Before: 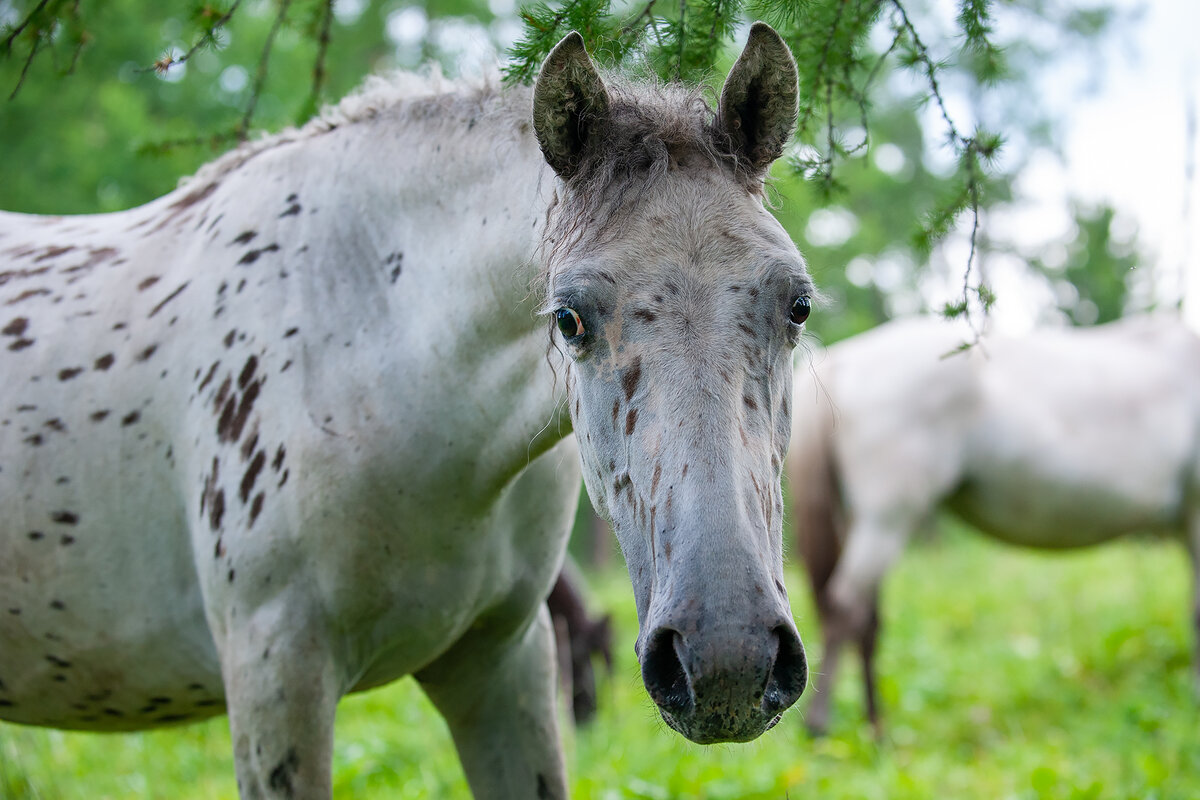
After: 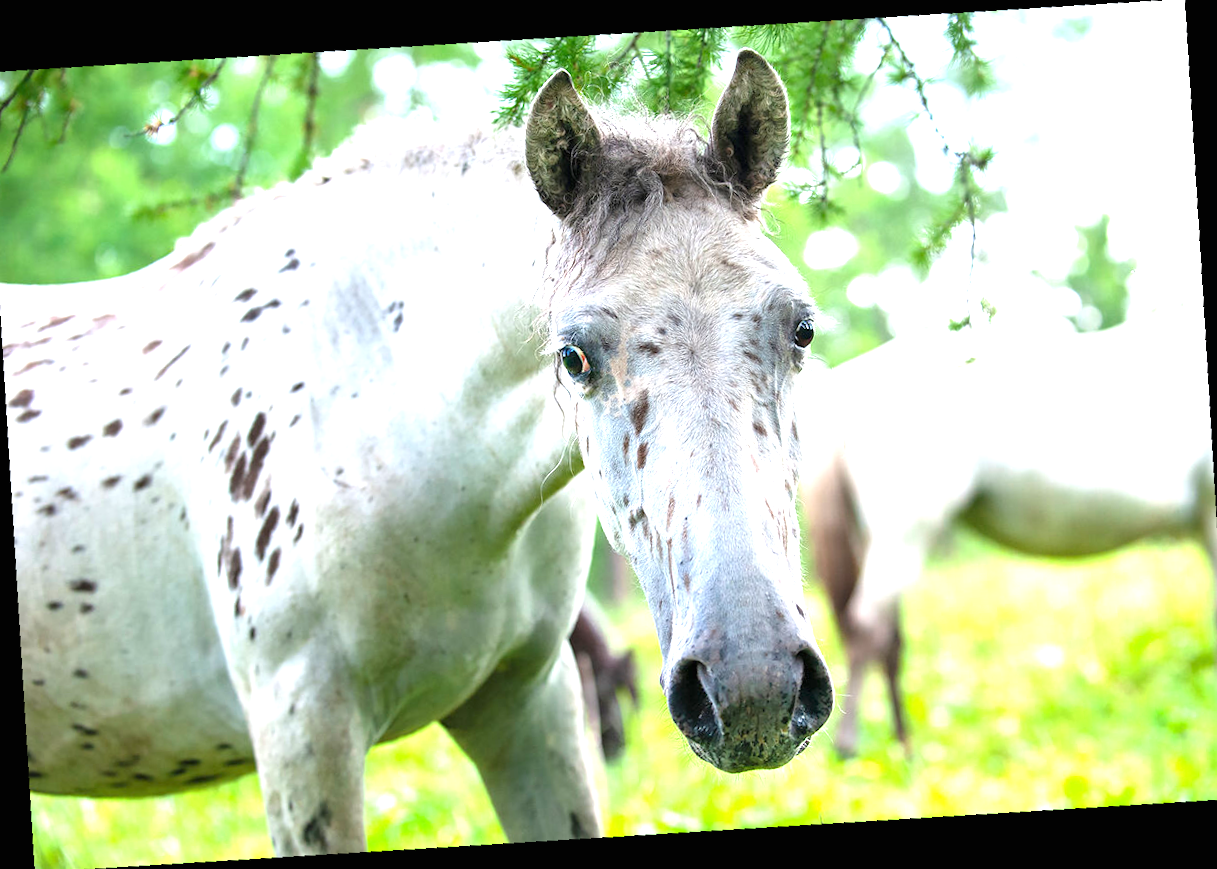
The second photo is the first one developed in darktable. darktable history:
rotate and perspective: rotation -5.2°, automatic cropping off
exposure: black level correction 0, exposure 1.6 EV, compensate exposure bias true, compensate highlight preservation false
crop and rotate: angle -1.69°
